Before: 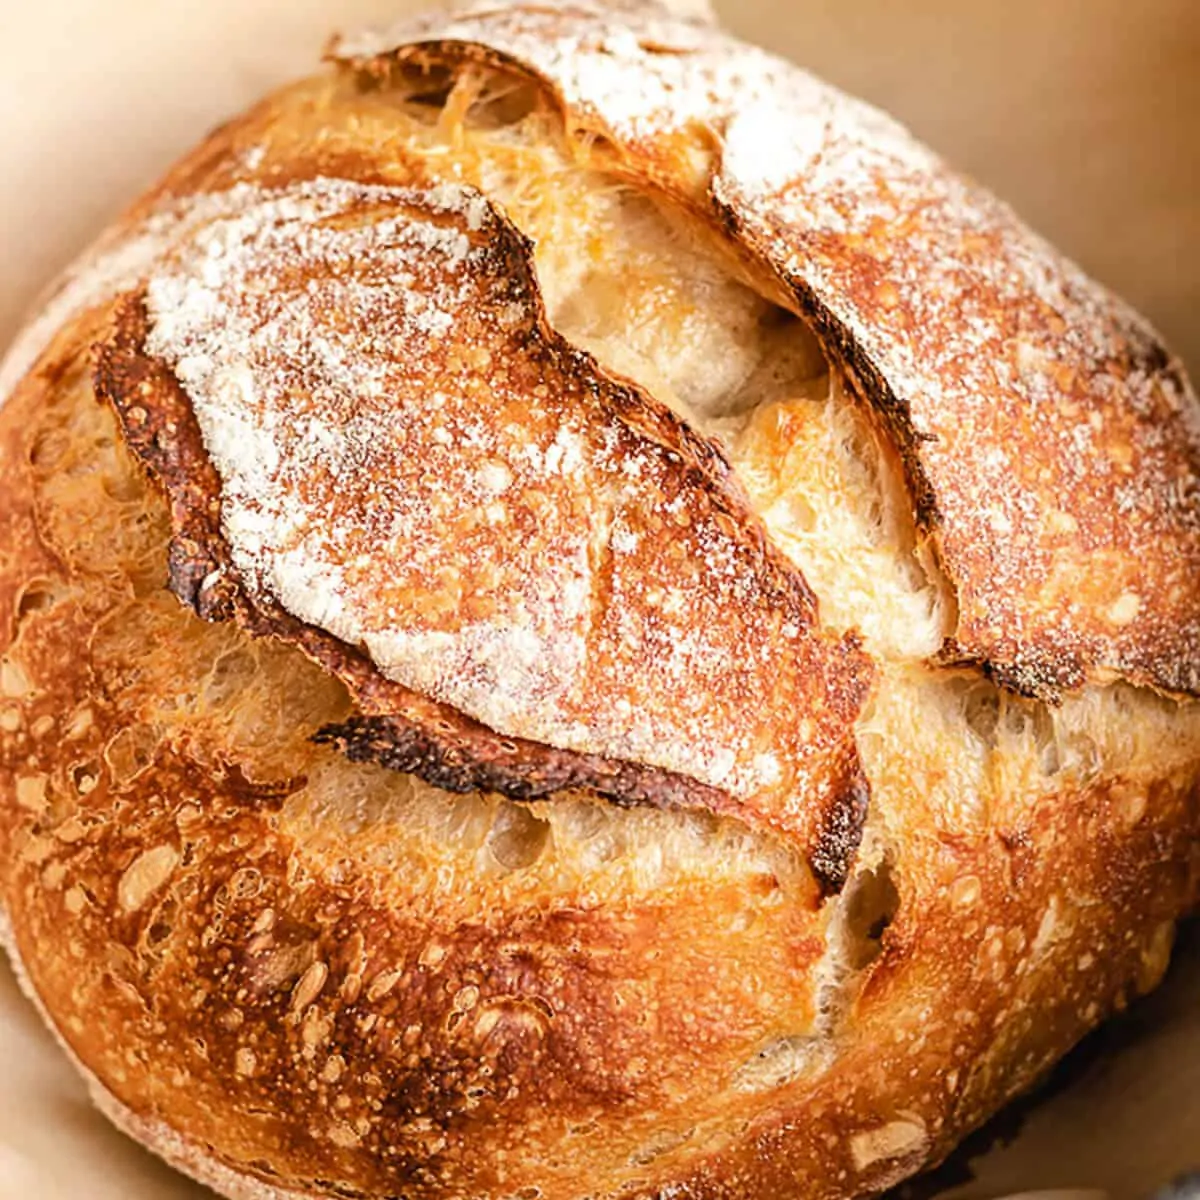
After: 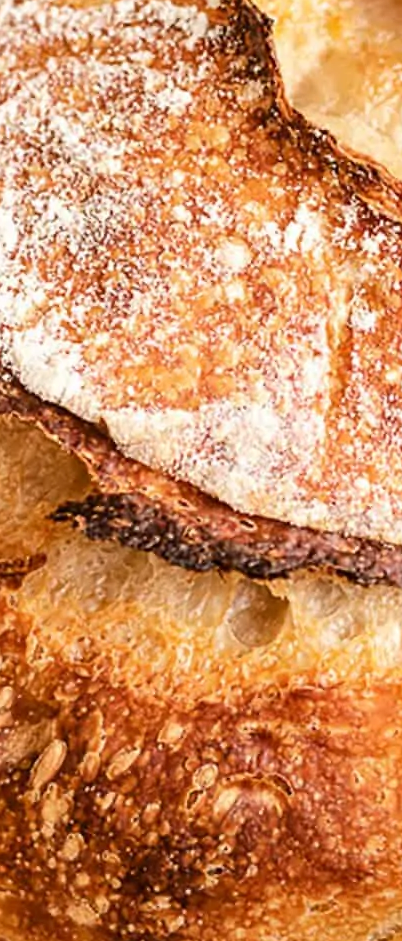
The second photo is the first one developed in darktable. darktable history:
contrast brightness saturation: contrast 0.07
crop and rotate: left 21.77%, top 18.528%, right 44.676%, bottom 2.997%
